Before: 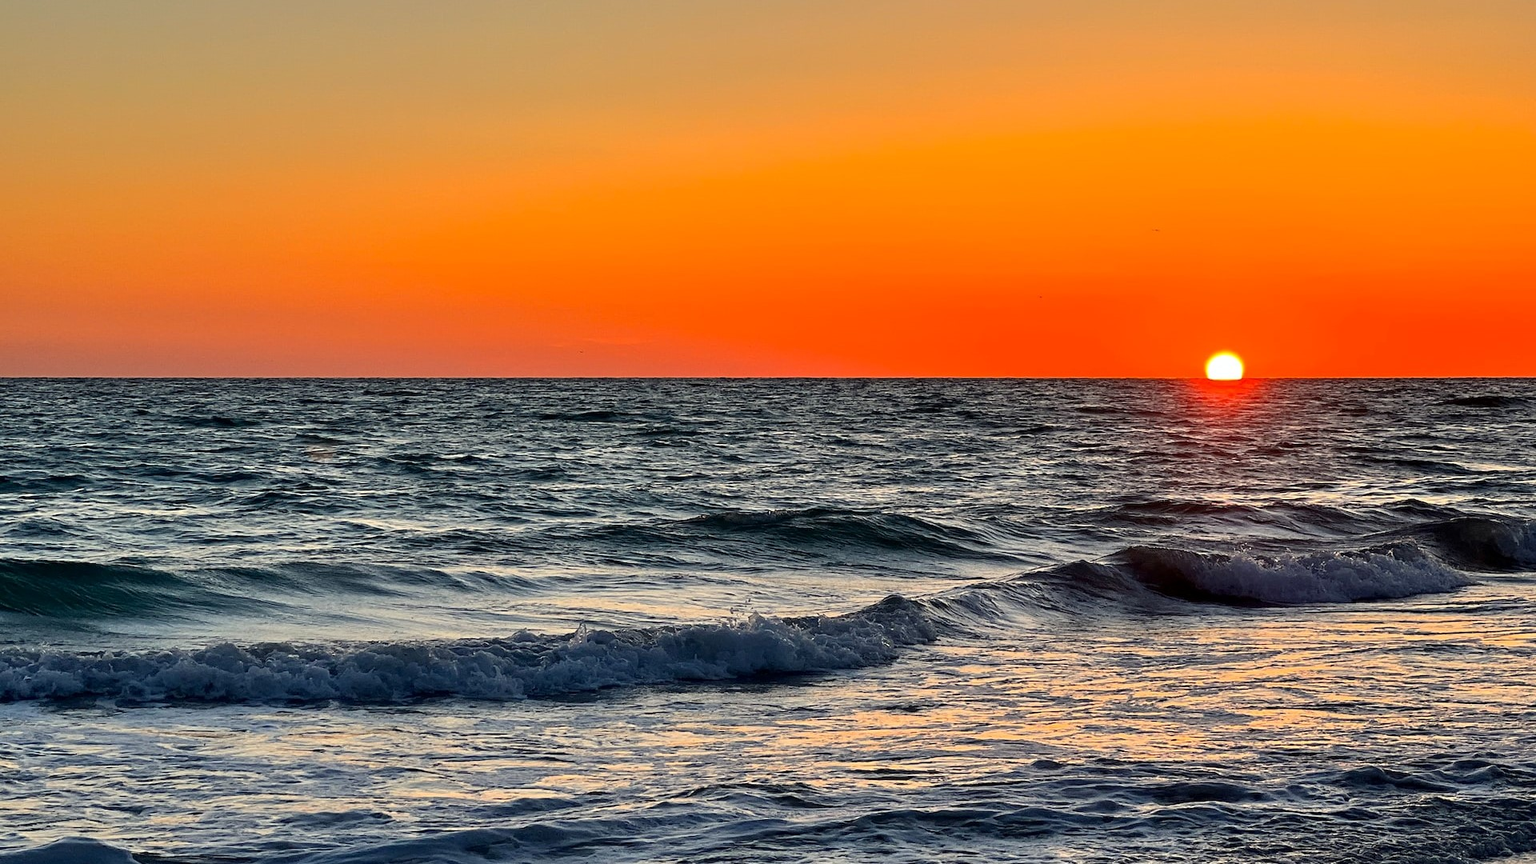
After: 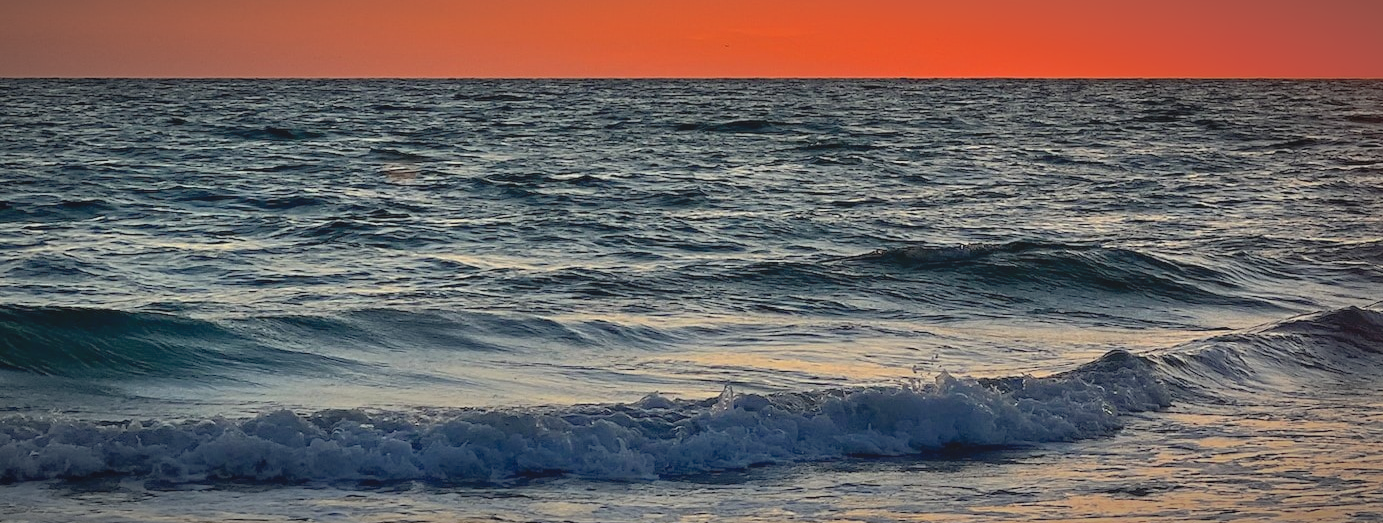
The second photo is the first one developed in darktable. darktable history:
shadows and highlights: on, module defaults
local contrast: highlights 68%, shadows 68%, detail 82%, midtone range 0.325
crop: top 36.498%, right 27.964%, bottom 14.995%
vignetting: fall-off radius 60%, automatic ratio true
